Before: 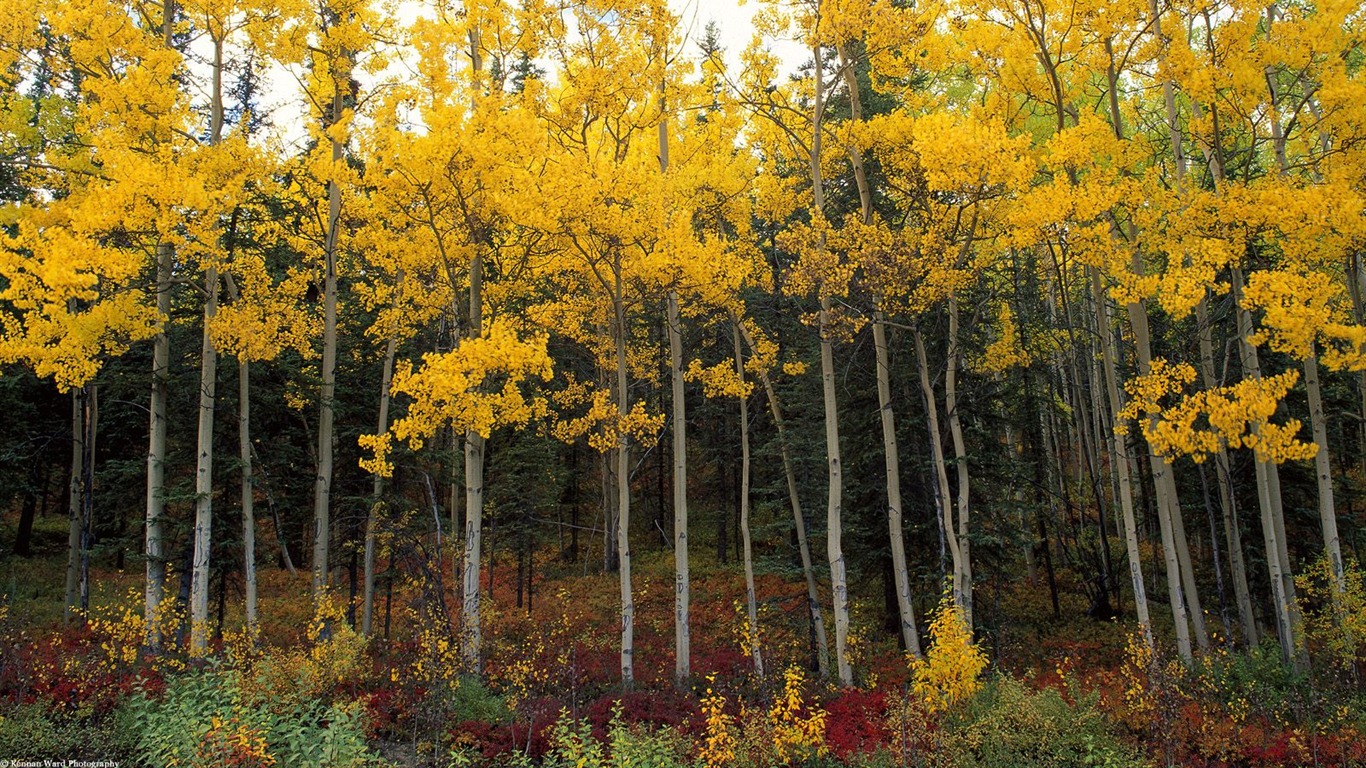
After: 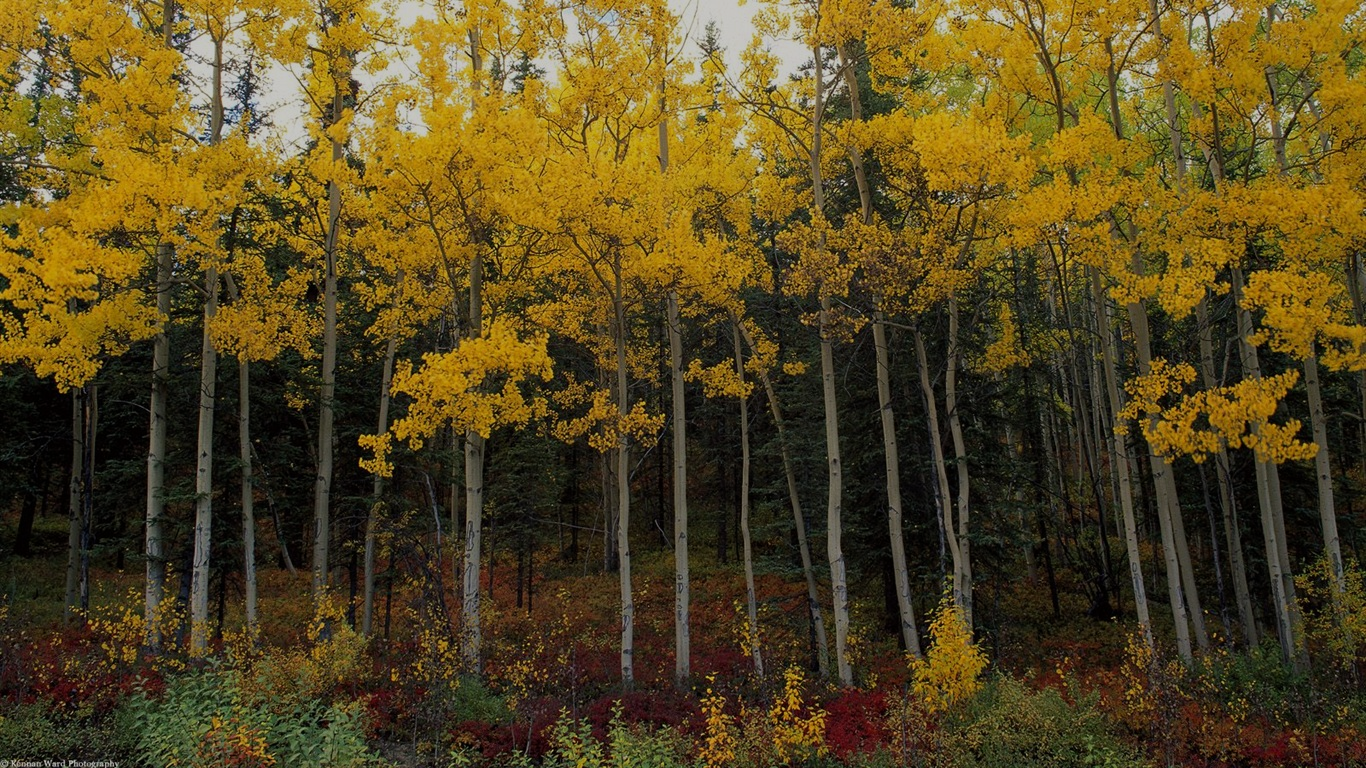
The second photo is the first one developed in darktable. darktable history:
exposure: black level correction 0, exposure -0.824 EV, compensate exposure bias true, compensate highlight preservation false
